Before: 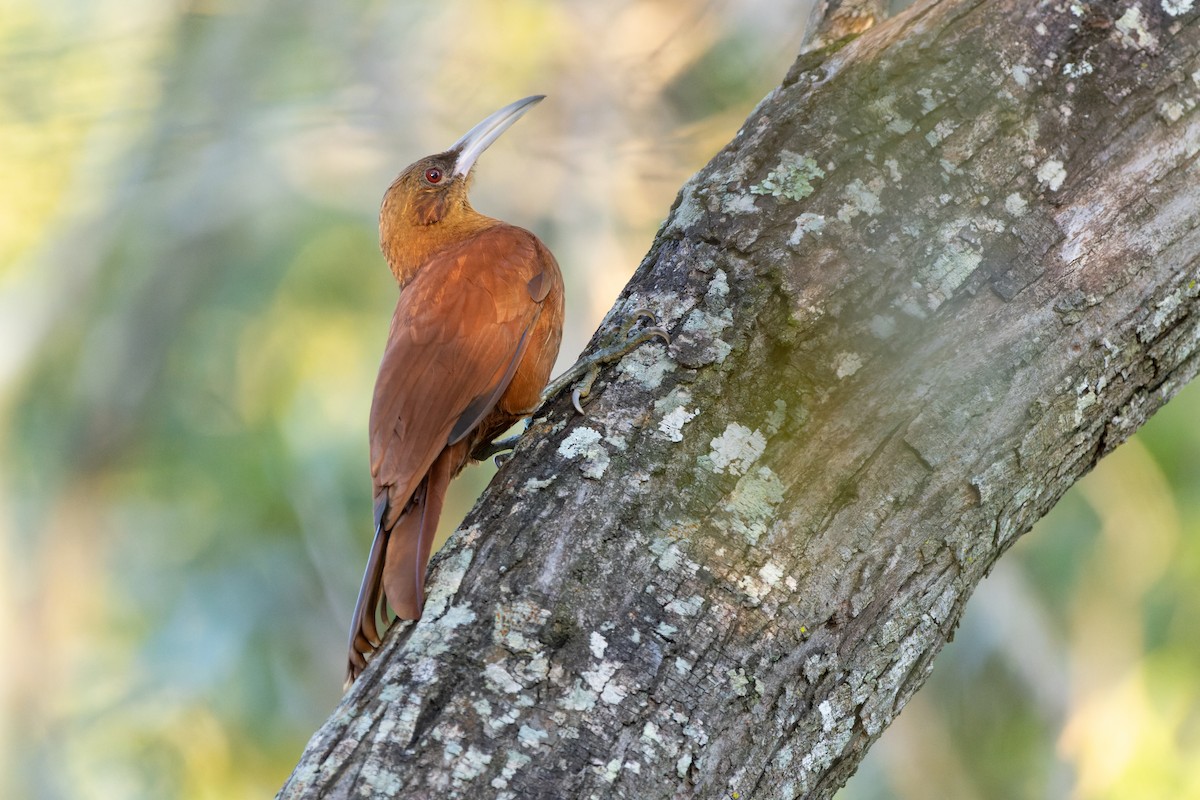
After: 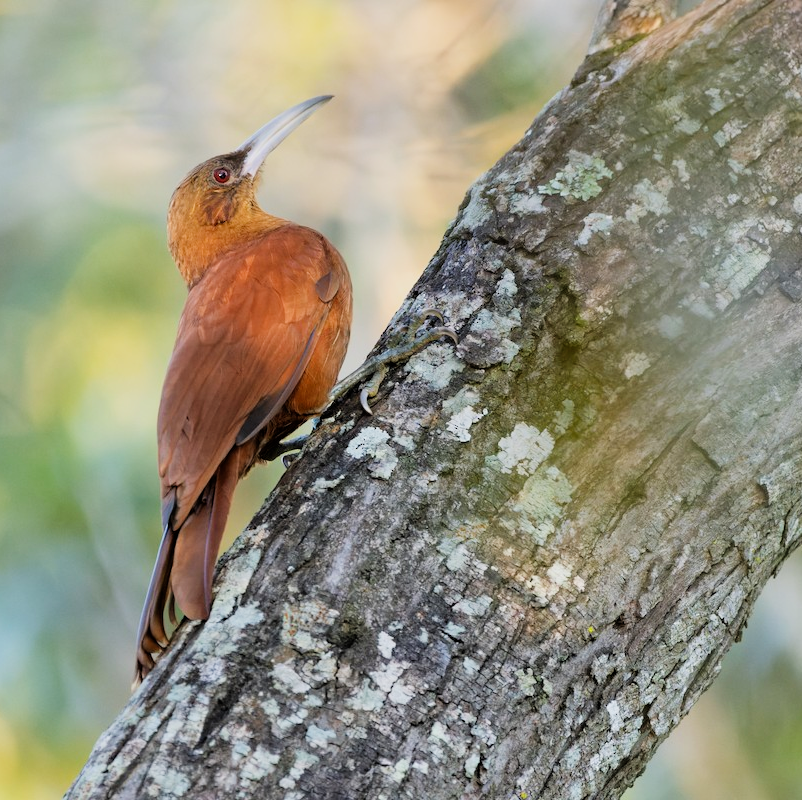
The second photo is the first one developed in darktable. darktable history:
filmic rgb: black relative exposure -7.65 EV, white relative exposure 4.56 EV, hardness 3.61
crop and rotate: left 17.732%, right 15.423%
sharpen: radius 5.325, amount 0.312, threshold 26.433
tone curve: curves: ch0 [(0, 0) (0.003, 0.002) (0.011, 0.009) (0.025, 0.021) (0.044, 0.037) (0.069, 0.058) (0.1, 0.083) (0.136, 0.122) (0.177, 0.165) (0.224, 0.216) (0.277, 0.277) (0.335, 0.344) (0.399, 0.418) (0.468, 0.499) (0.543, 0.586) (0.623, 0.679) (0.709, 0.779) (0.801, 0.877) (0.898, 0.977) (1, 1)], preserve colors none
